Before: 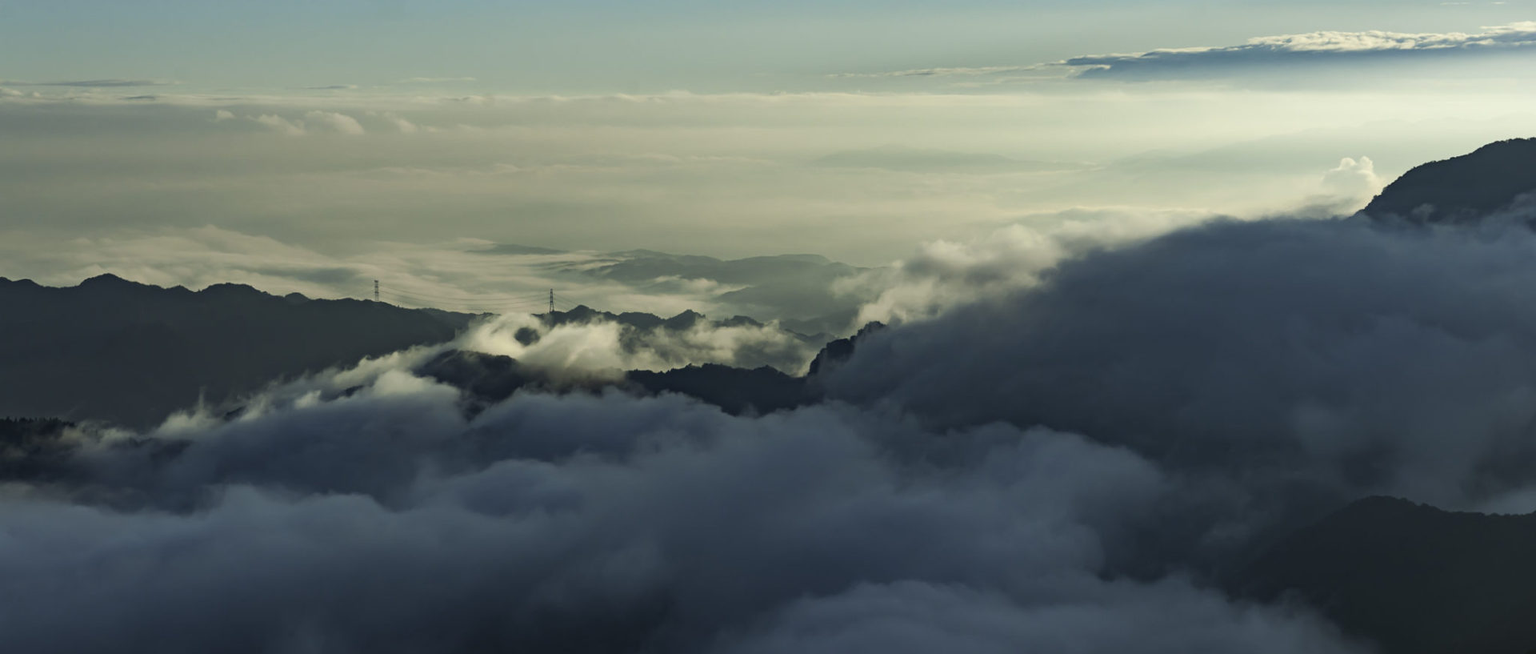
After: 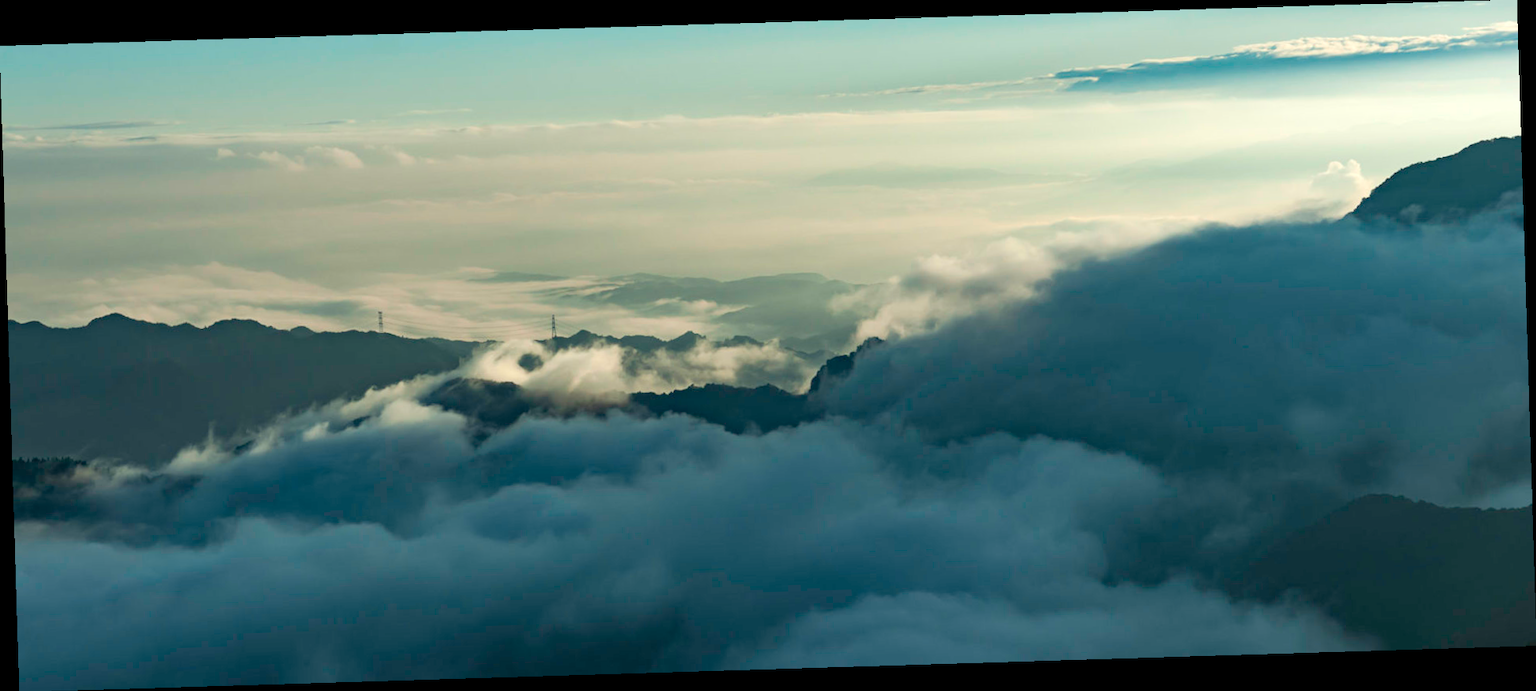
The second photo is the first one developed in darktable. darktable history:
rotate and perspective: rotation -1.75°, automatic cropping off
exposure: black level correction 0.001, compensate highlight preservation false
levels: levels [0, 0.476, 0.951]
